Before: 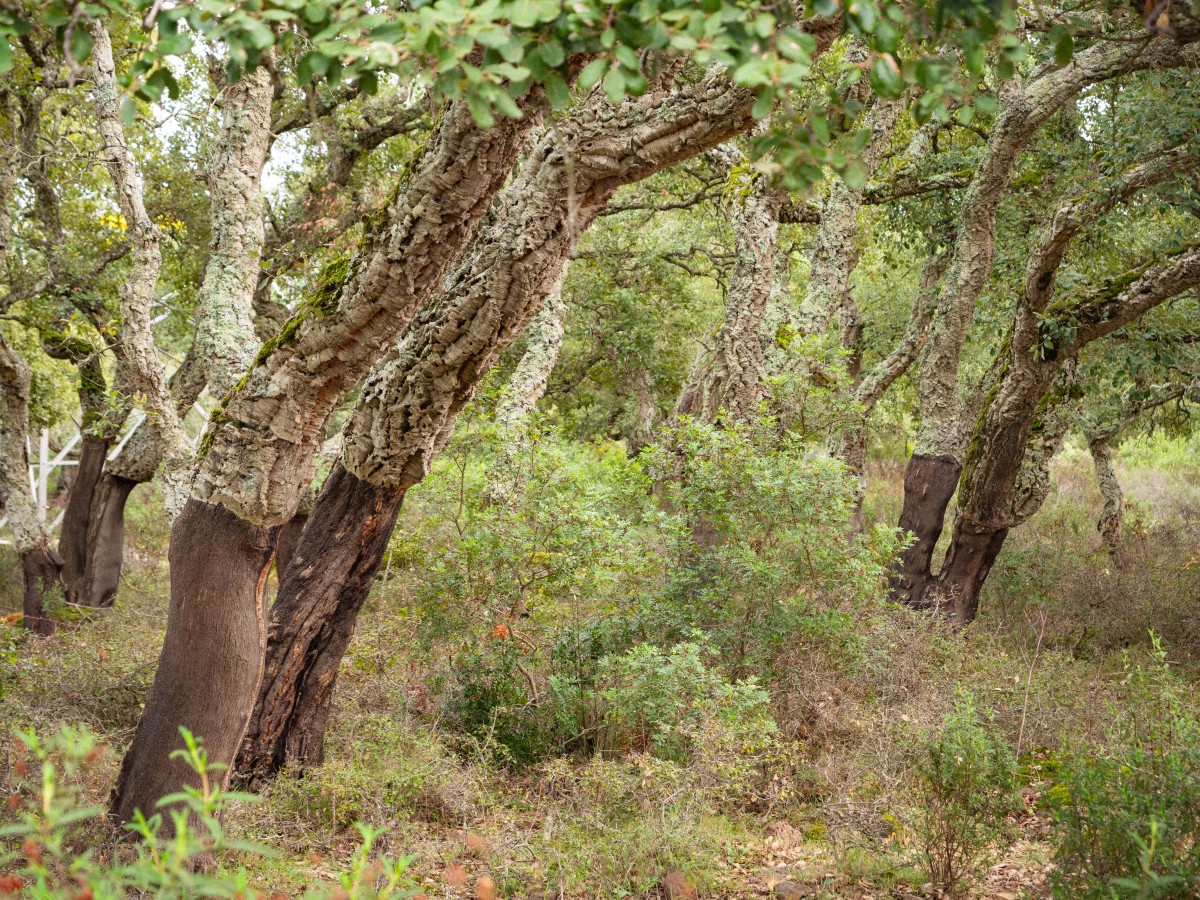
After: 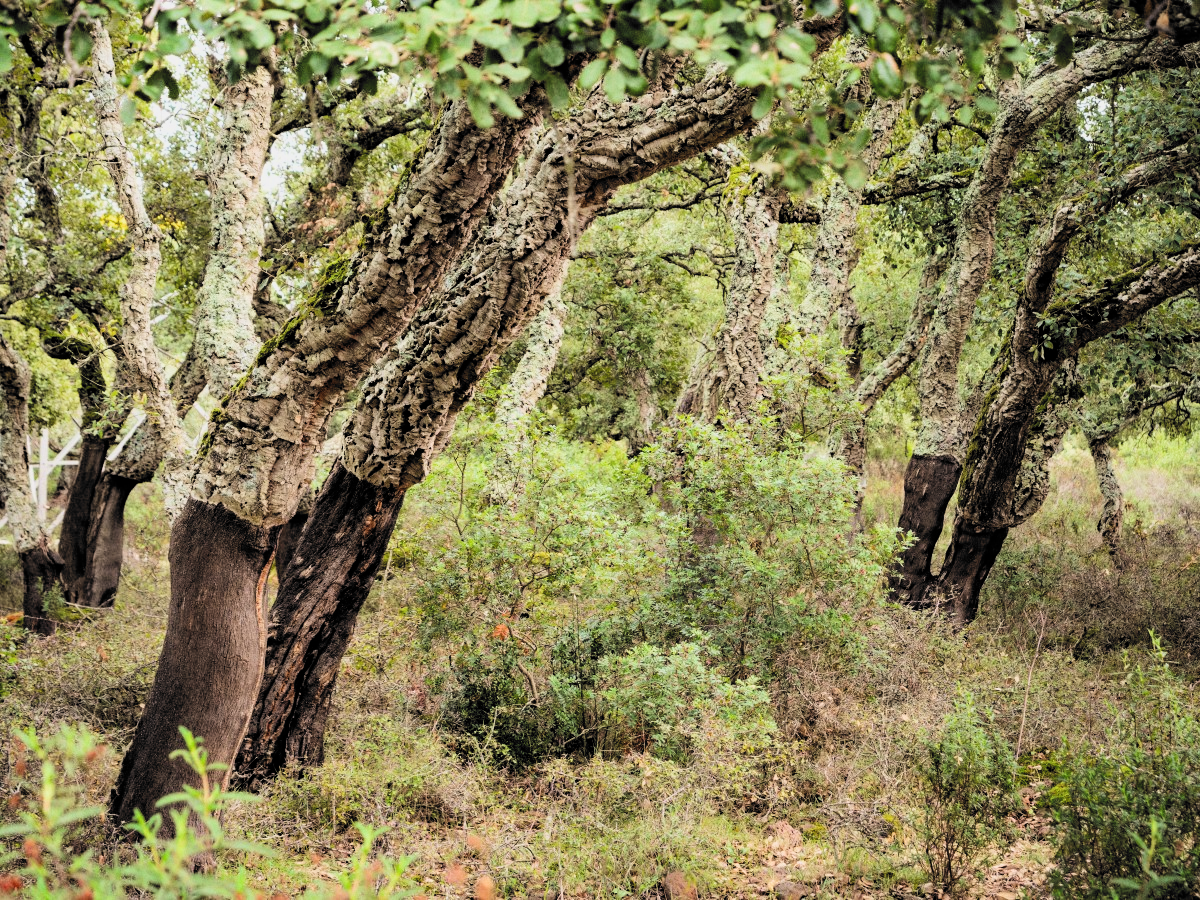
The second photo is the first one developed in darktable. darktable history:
tone equalizer: -8 EV -0.392 EV, -7 EV -0.357 EV, -6 EV -0.339 EV, -5 EV -0.231 EV, -3 EV 0.208 EV, -2 EV 0.319 EV, -1 EV 0.378 EV, +0 EV 0.436 EV, edges refinement/feathering 500, mask exposure compensation -1.57 EV, preserve details no
filmic rgb: black relative exposure -5.06 EV, white relative exposure 3.97 EV, hardness 2.89, contrast 1.297, highlights saturation mix -29.3%, color science v6 (2022)
